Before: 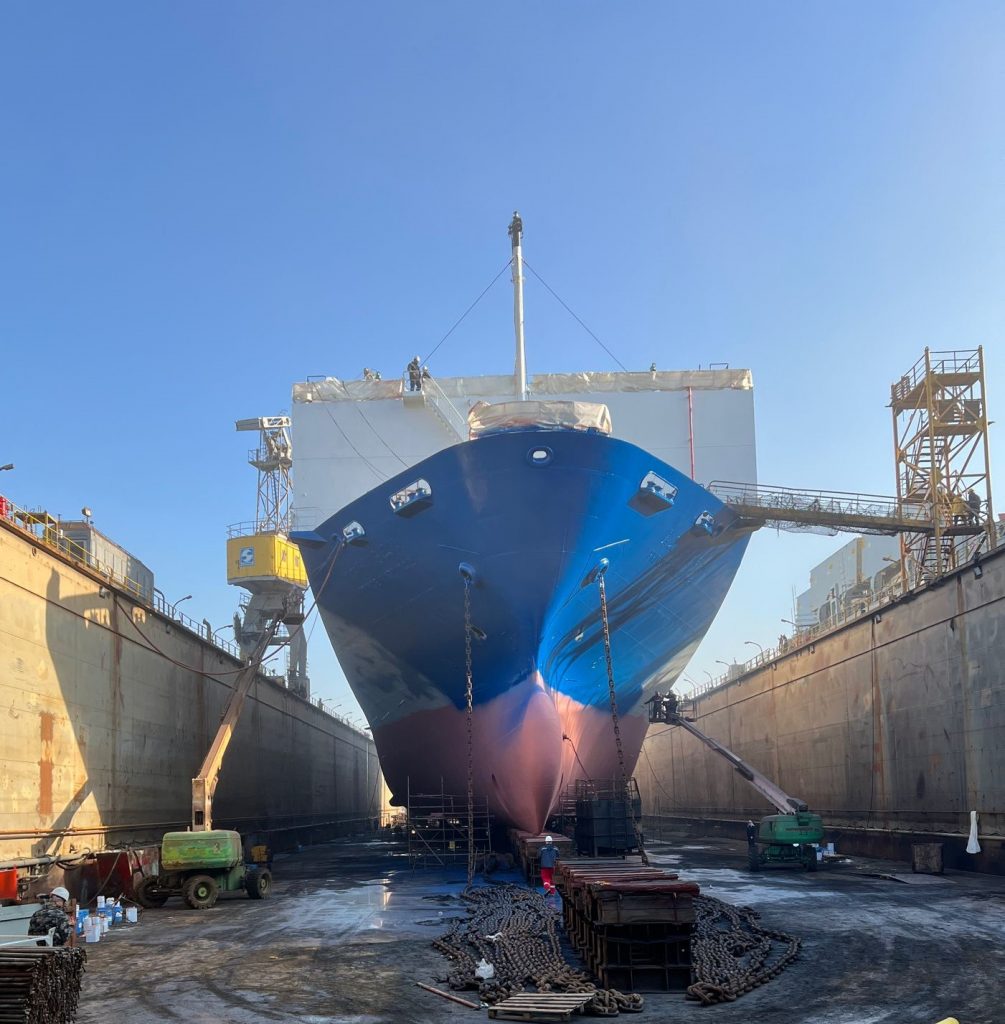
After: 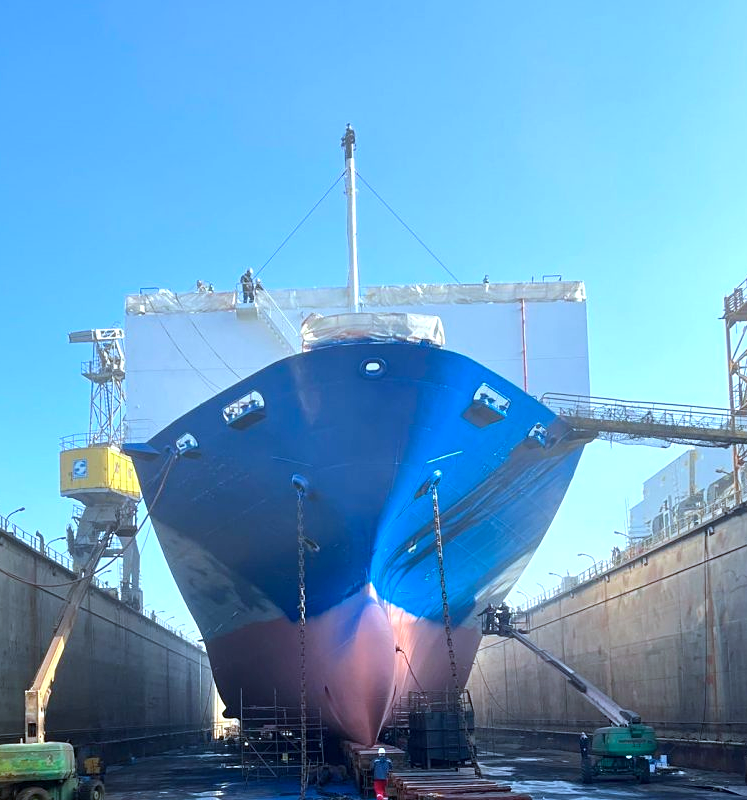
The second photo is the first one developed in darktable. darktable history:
color calibration: x 0.383, y 0.371, temperature 3909.97 K
exposure: exposure 0.552 EV, compensate exposure bias true, compensate highlight preservation false
sharpen: amount 0.209
crop: left 16.713%, top 8.616%, right 8.501%, bottom 12.432%
